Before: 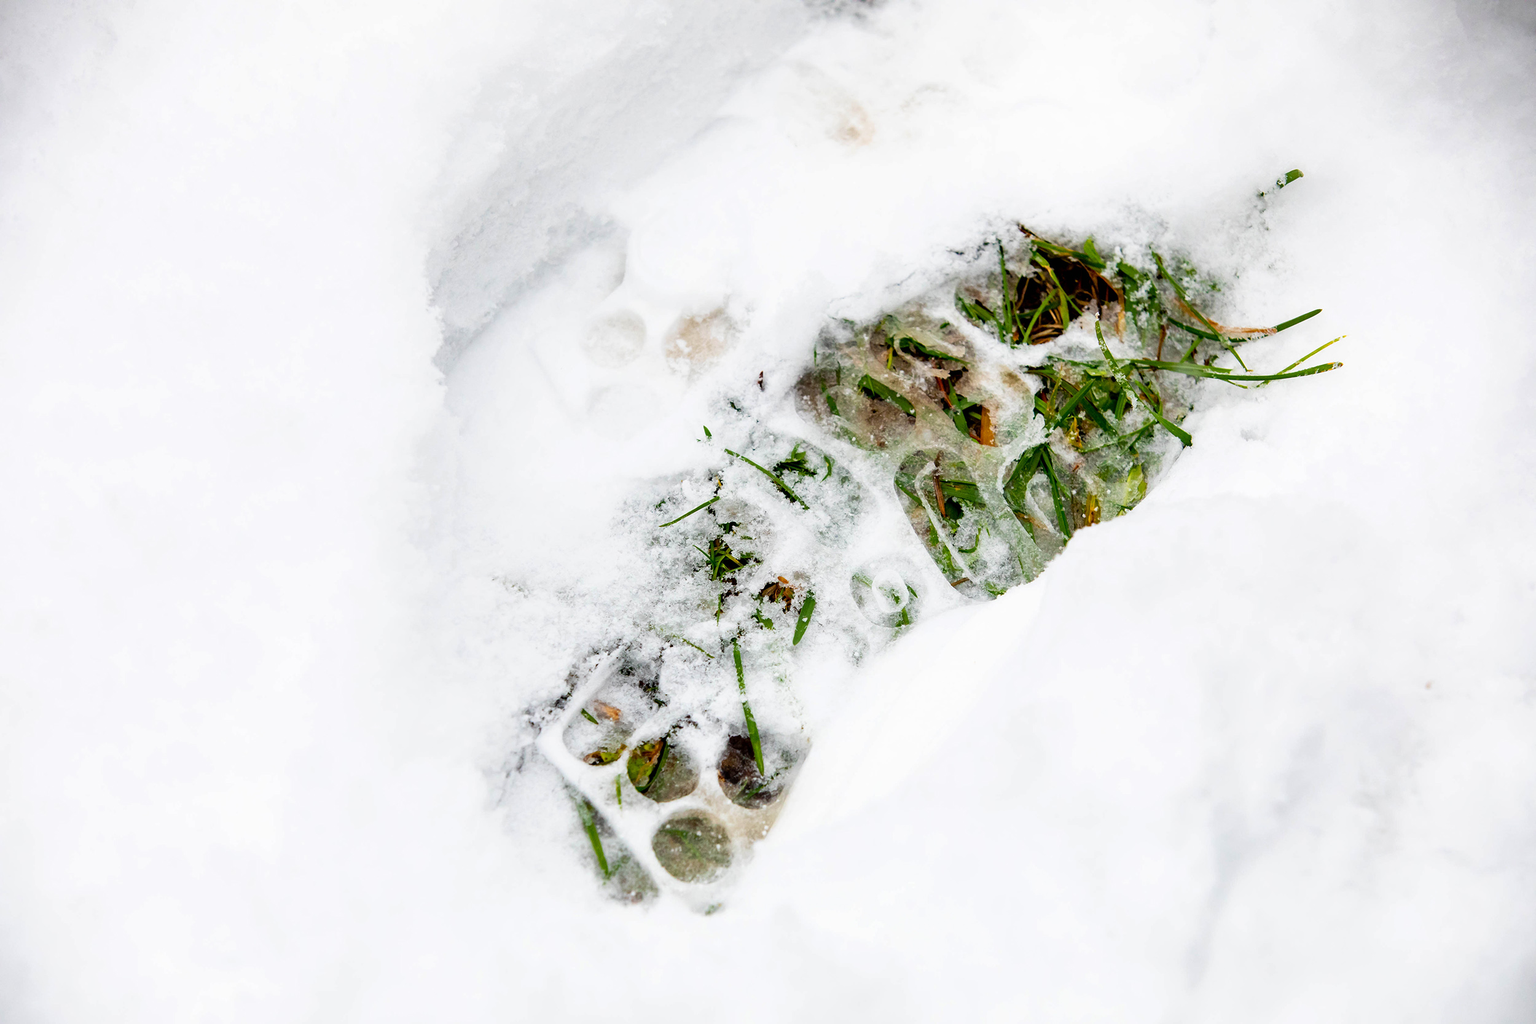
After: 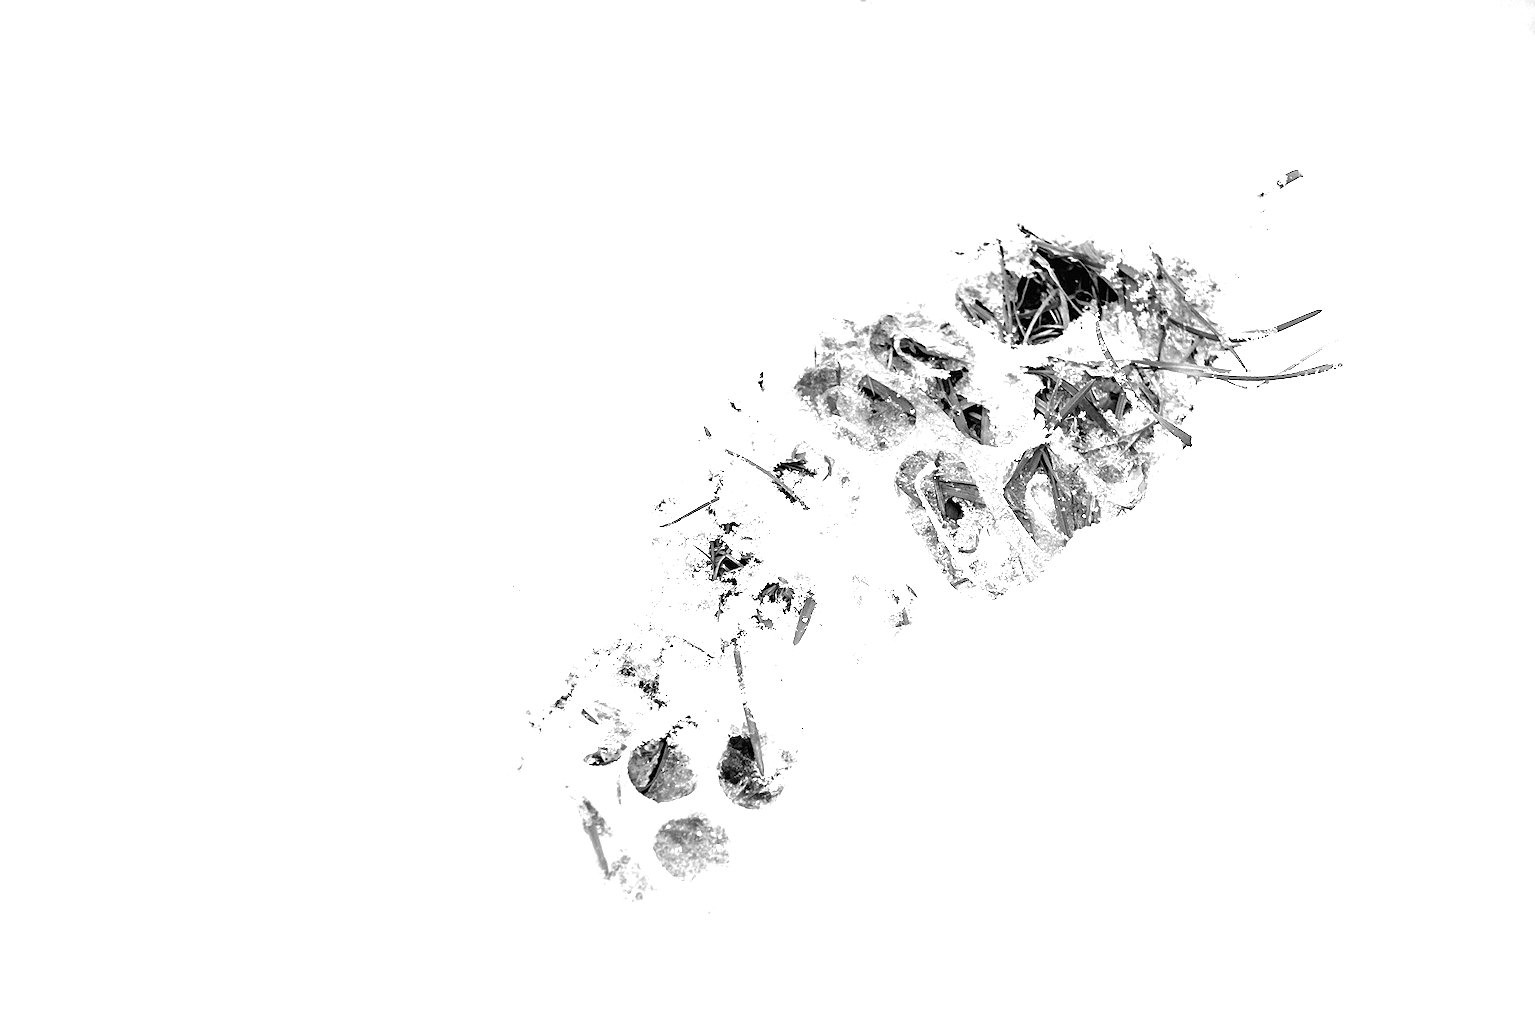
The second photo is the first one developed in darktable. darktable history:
tone curve: curves: ch0 [(0, 0) (0.077, 0.082) (0.765, 0.73) (1, 1)]
sharpen: on, module defaults
monochrome: on, module defaults
exposure: black level correction 0, exposure 1.975 EV, compensate exposure bias true, compensate highlight preservation false
